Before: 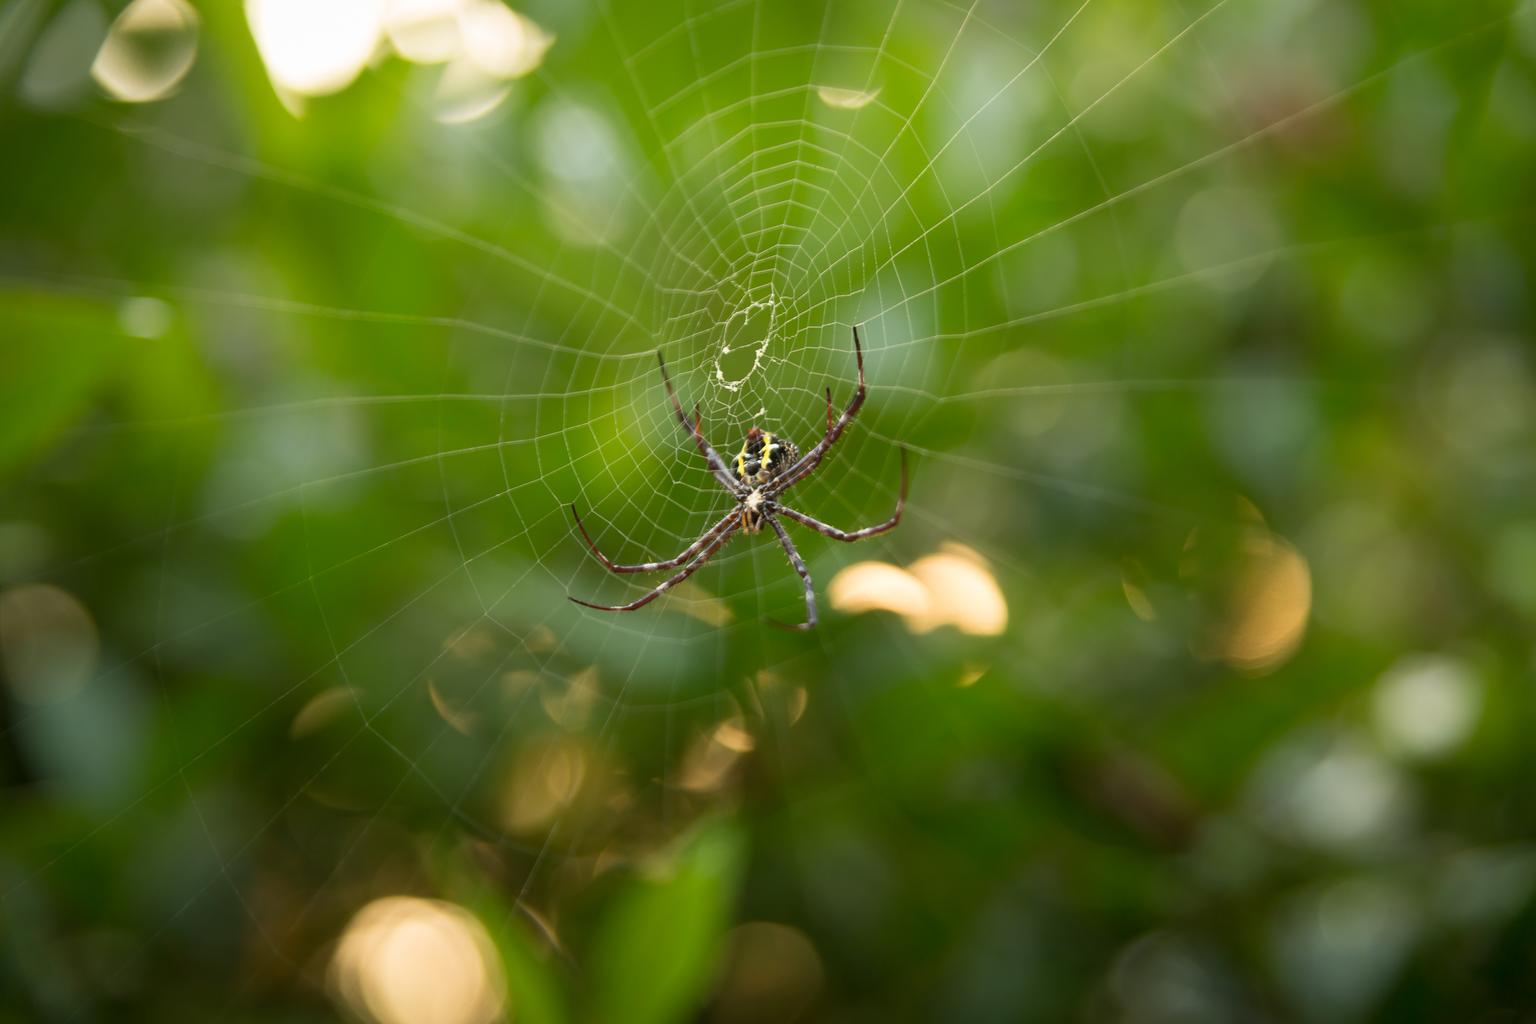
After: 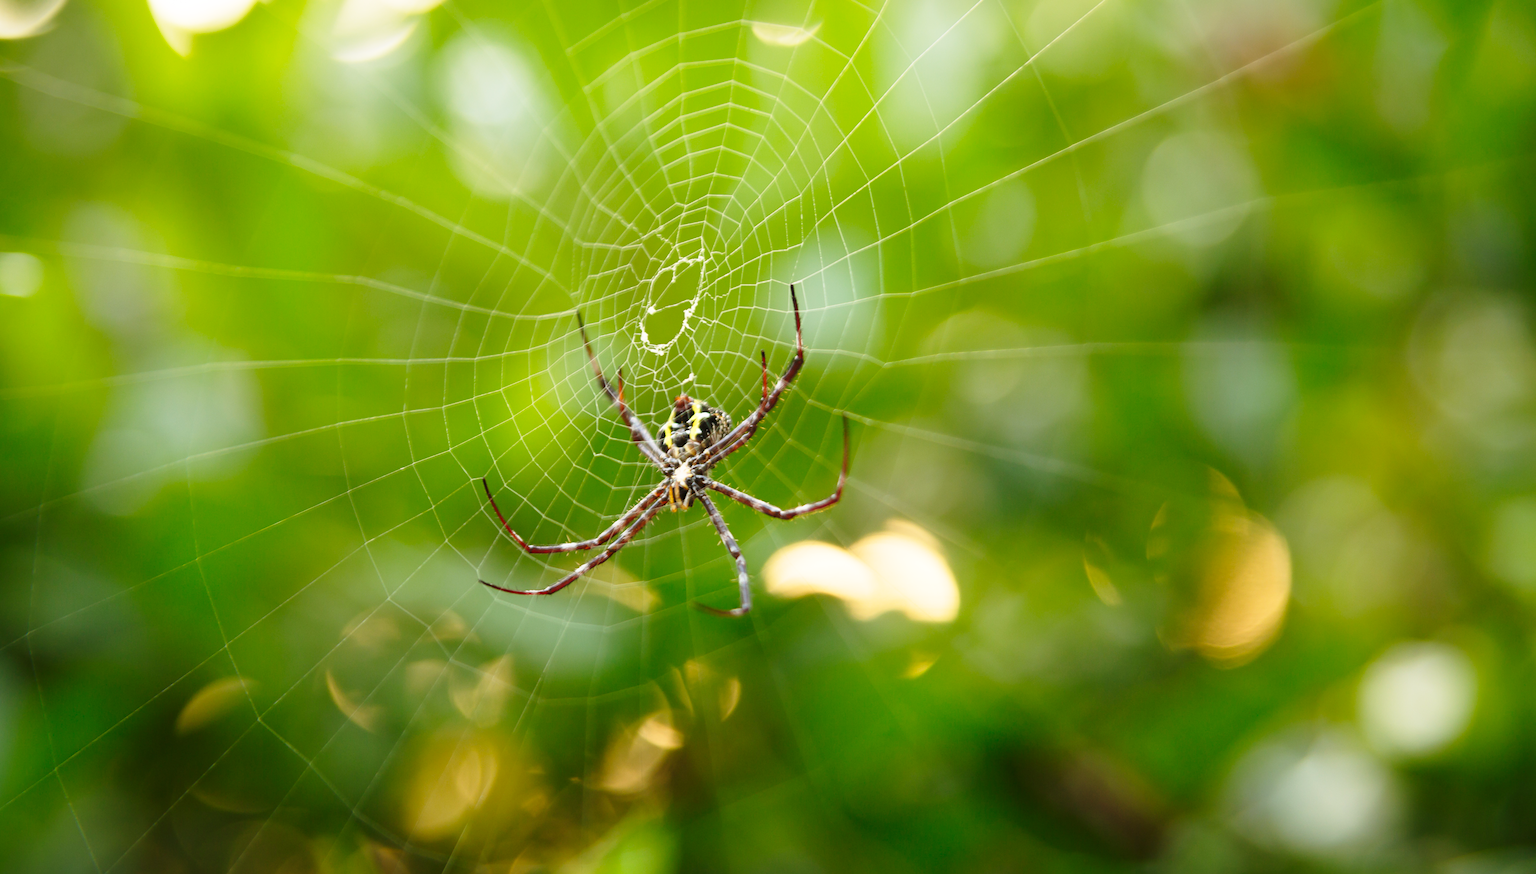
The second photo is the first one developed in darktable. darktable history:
crop: left 8.492%, top 6.541%, bottom 15.357%
base curve: curves: ch0 [(0, 0) (0.028, 0.03) (0.121, 0.232) (0.46, 0.748) (0.859, 0.968) (1, 1)], exposure shift 0.569, preserve colors none
